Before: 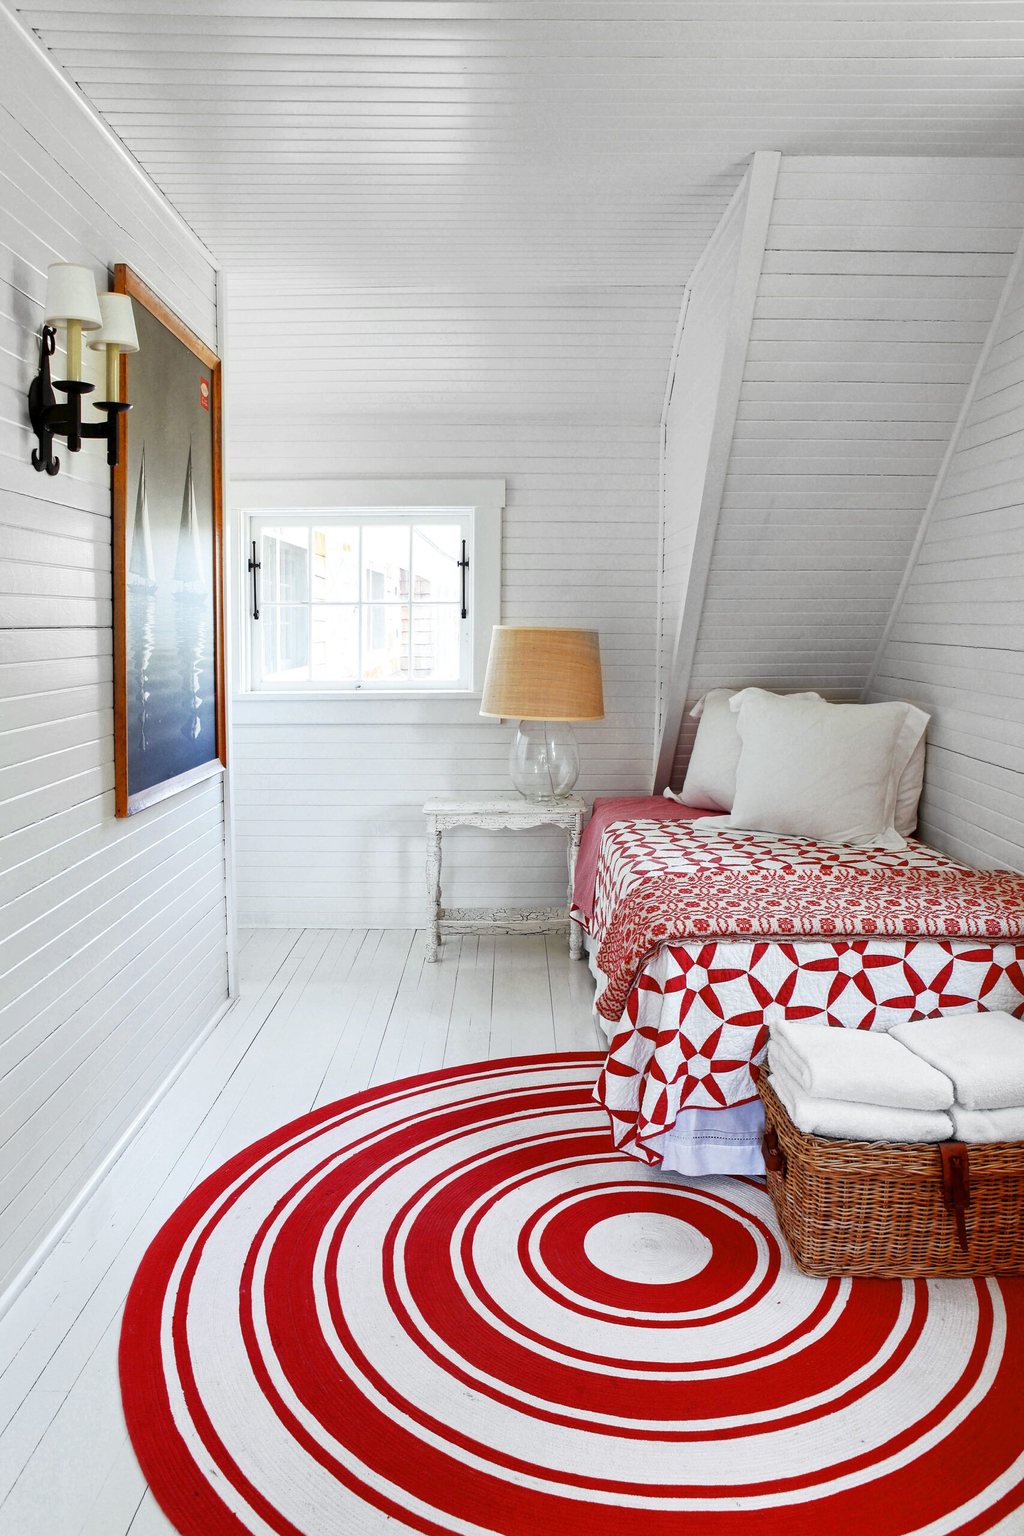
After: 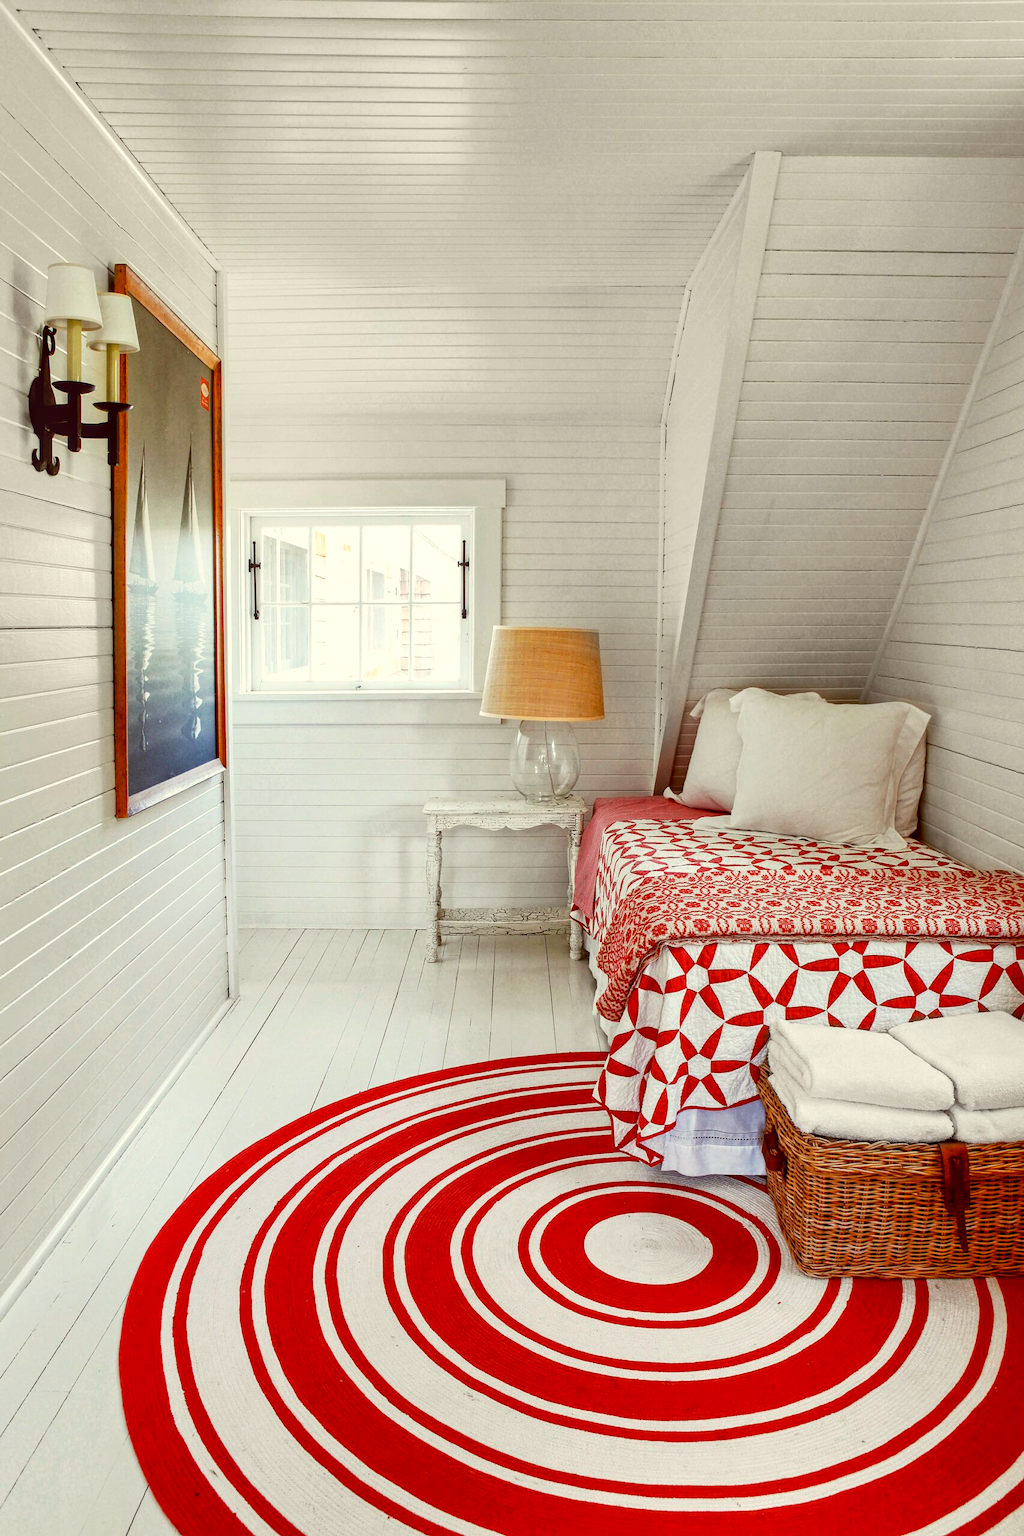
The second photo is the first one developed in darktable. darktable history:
tone equalizer: on, module defaults
local contrast: on, module defaults
color balance: lift [1.001, 1.007, 1, 0.993], gamma [1.023, 1.026, 1.01, 0.974], gain [0.964, 1.059, 1.073, 0.927]
